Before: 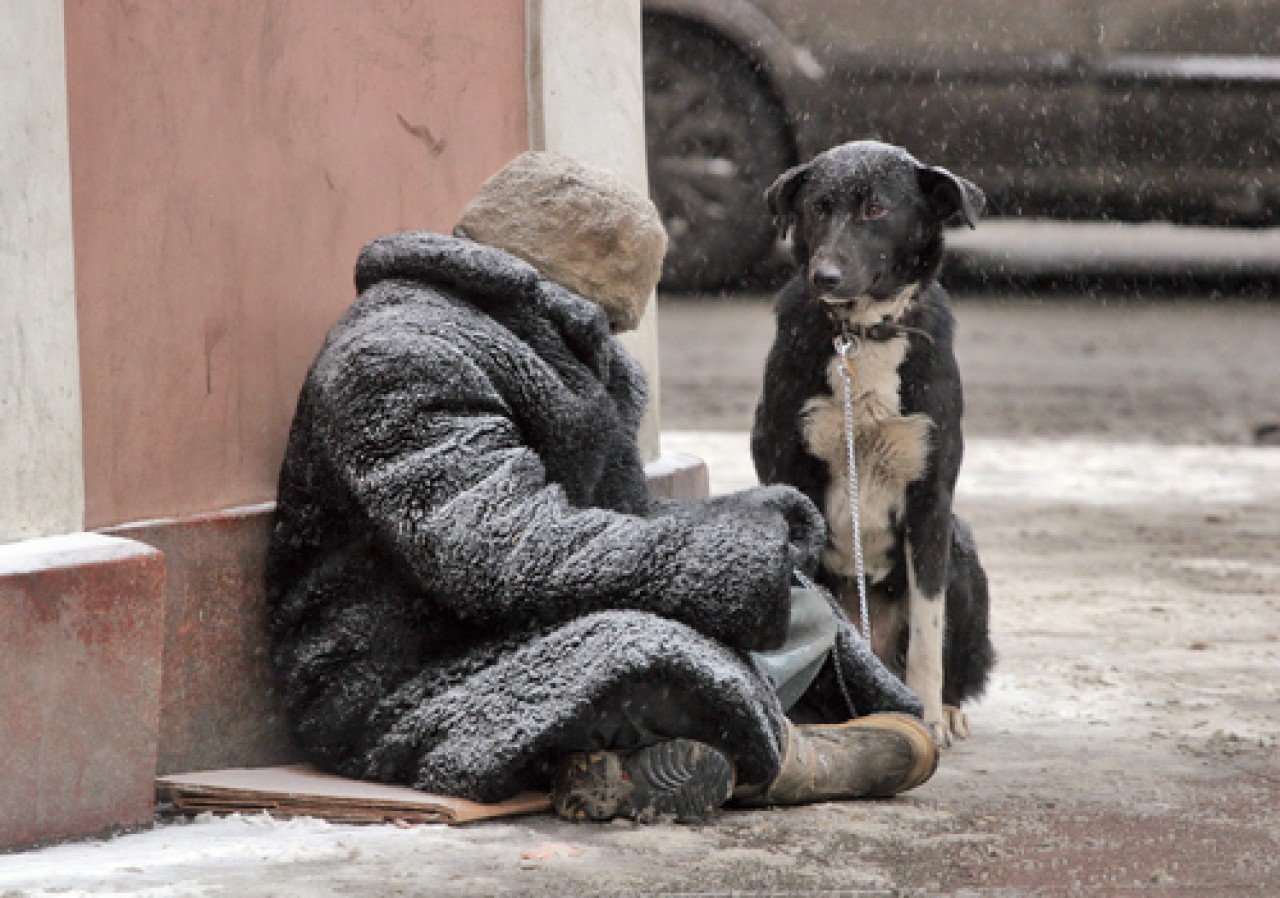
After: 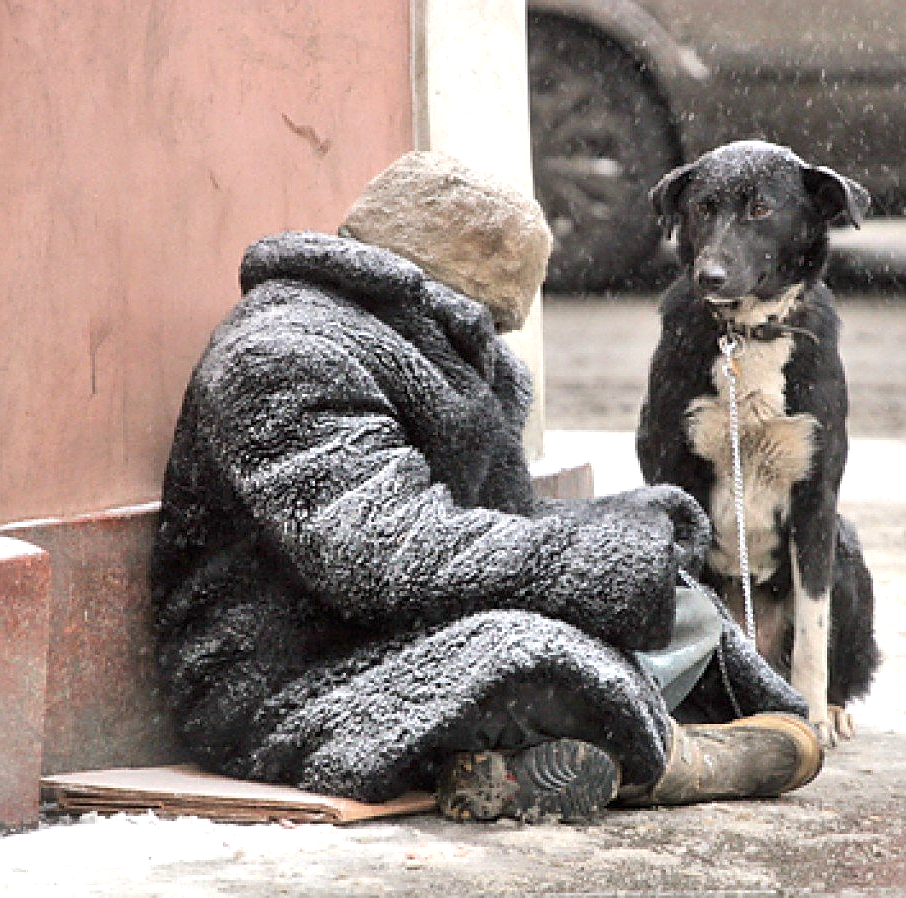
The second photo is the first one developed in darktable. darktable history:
crop and rotate: left 9.061%, right 20.142%
sharpen: on, module defaults
exposure: black level correction 0, exposure 0.7 EV, compensate exposure bias true, compensate highlight preservation false
